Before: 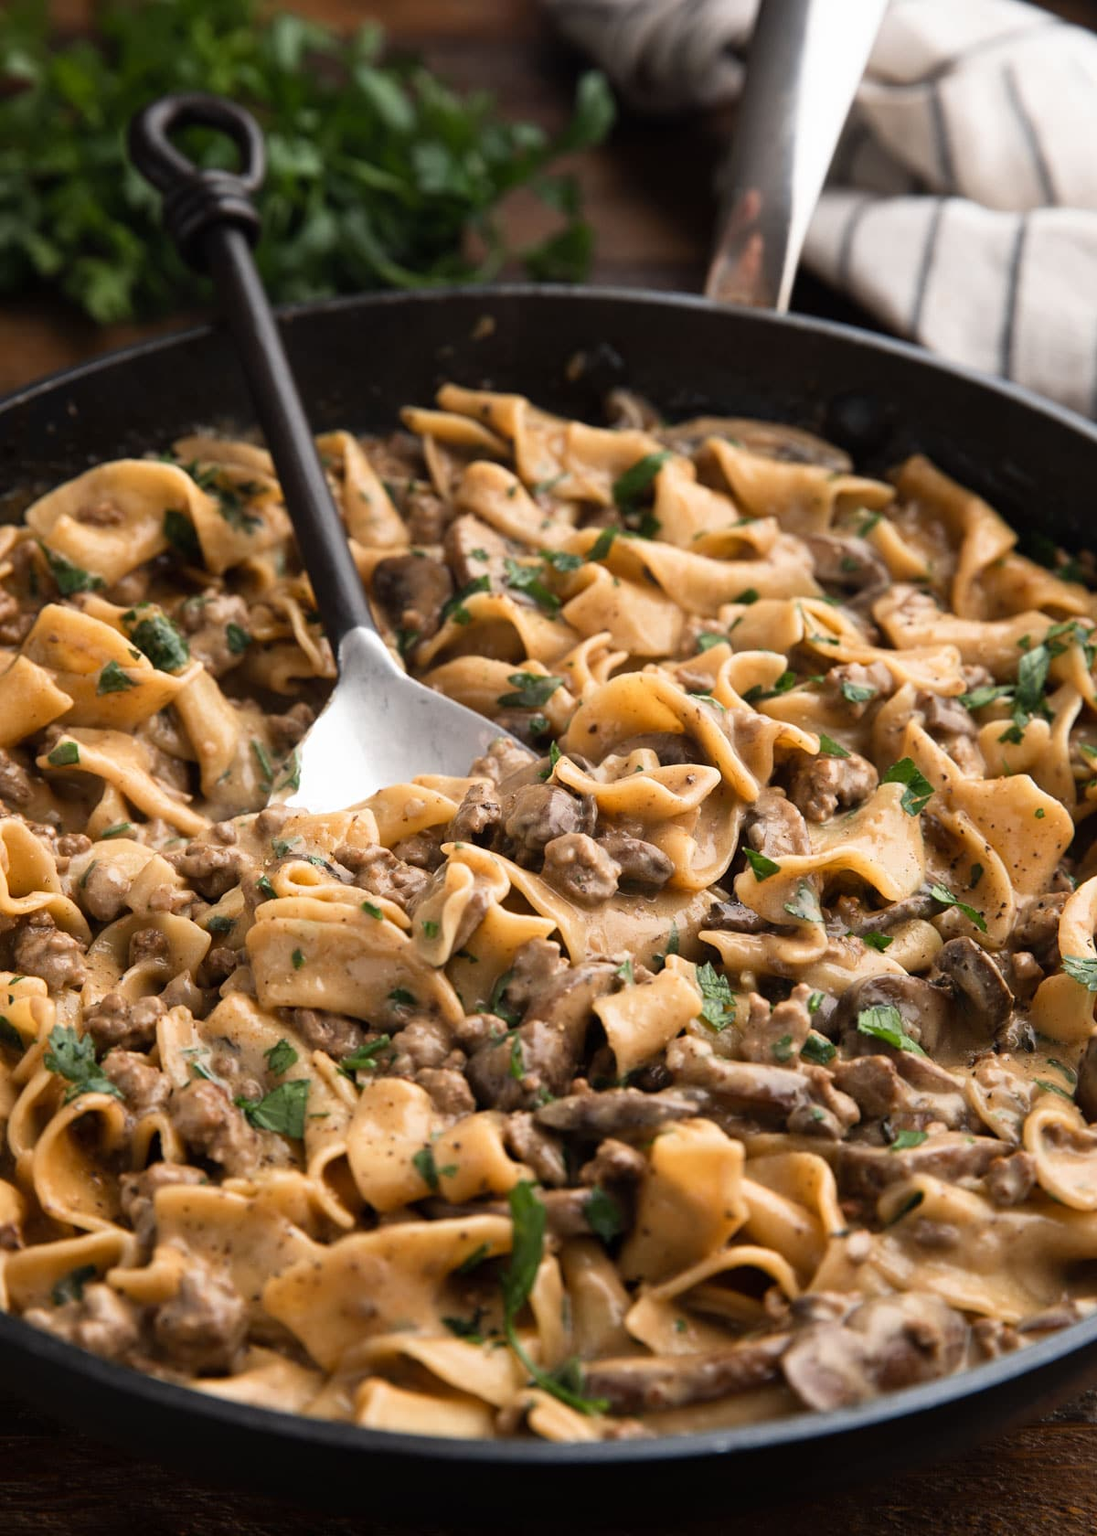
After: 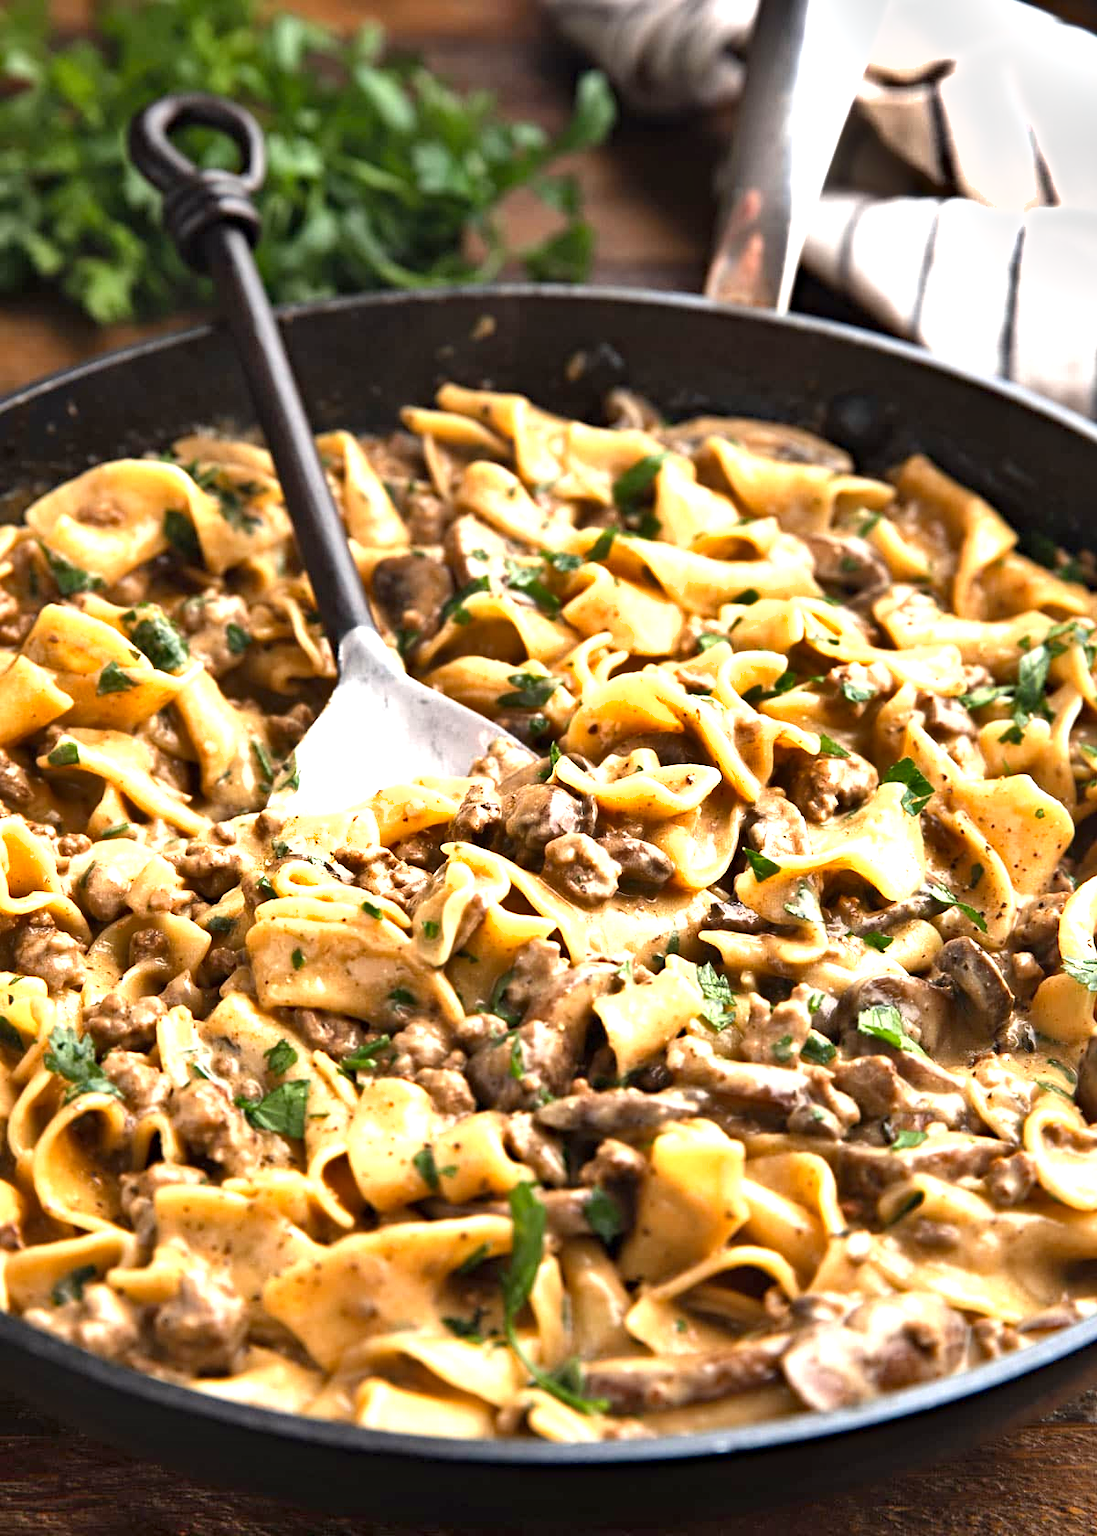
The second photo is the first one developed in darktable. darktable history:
haze removal: compatibility mode true, adaptive false
exposure: black level correction 0, exposure 1.379 EV, compensate exposure bias true, compensate highlight preservation false
shadows and highlights: soften with gaussian
